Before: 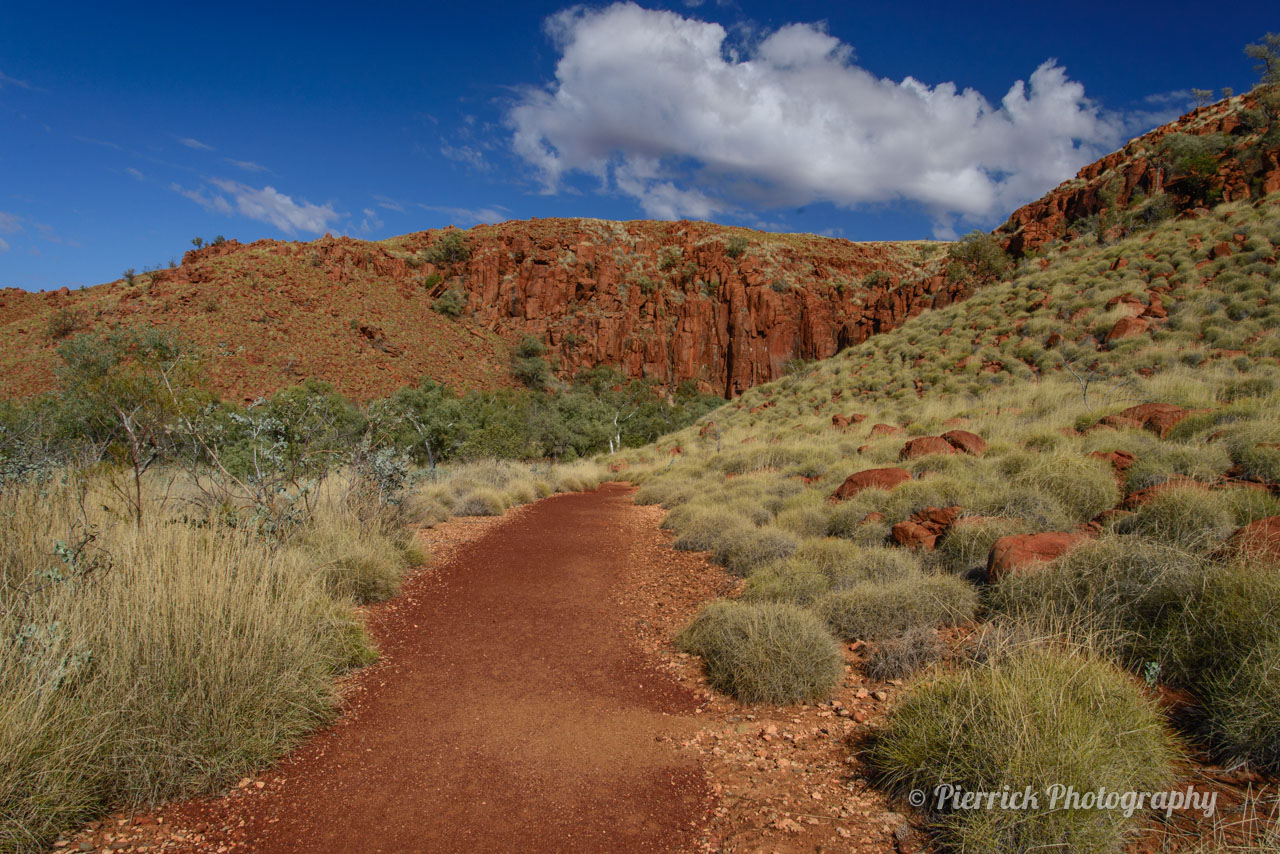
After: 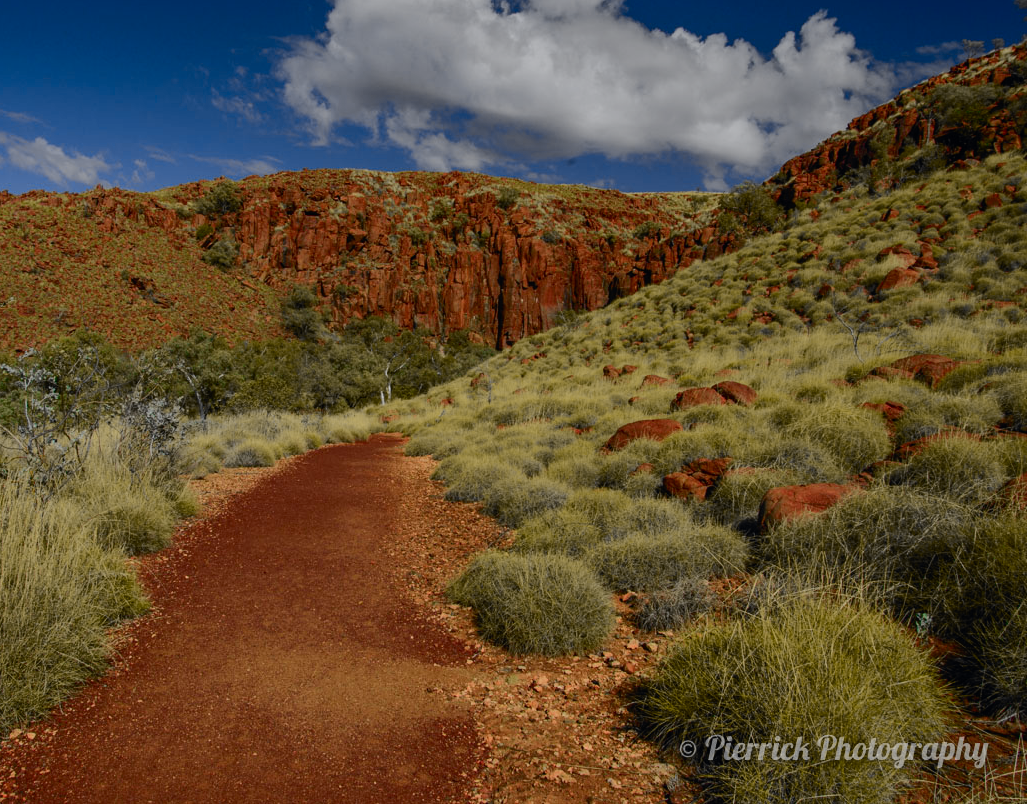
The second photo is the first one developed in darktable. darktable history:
tone curve: curves: ch0 [(0, 0) (0.071, 0.047) (0.266, 0.26) (0.483, 0.554) (0.753, 0.811) (1, 0.983)]; ch1 [(0, 0) (0.346, 0.307) (0.408, 0.369) (0.463, 0.443) (0.482, 0.493) (0.502, 0.5) (0.517, 0.502) (0.55, 0.548) (0.597, 0.624) (0.651, 0.698) (1, 1)]; ch2 [(0, 0) (0.346, 0.34) (0.434, 0.46) (0.485, 0.494) (0.5, 0.494) (0.517, 0.506) (0.535, 0.529) (0.583, 0.611) (0.625, 0.666) (1, 1)], color space Lab, independent channels, preserve colors none
bloom: size 9%, threshold 100%, strength 7%
crop and rotate: left 17.959%, top 5.771%, right 1.742%
exposure: black level correction 0, exposure -0.721 EV, compensate highlight preservation false
